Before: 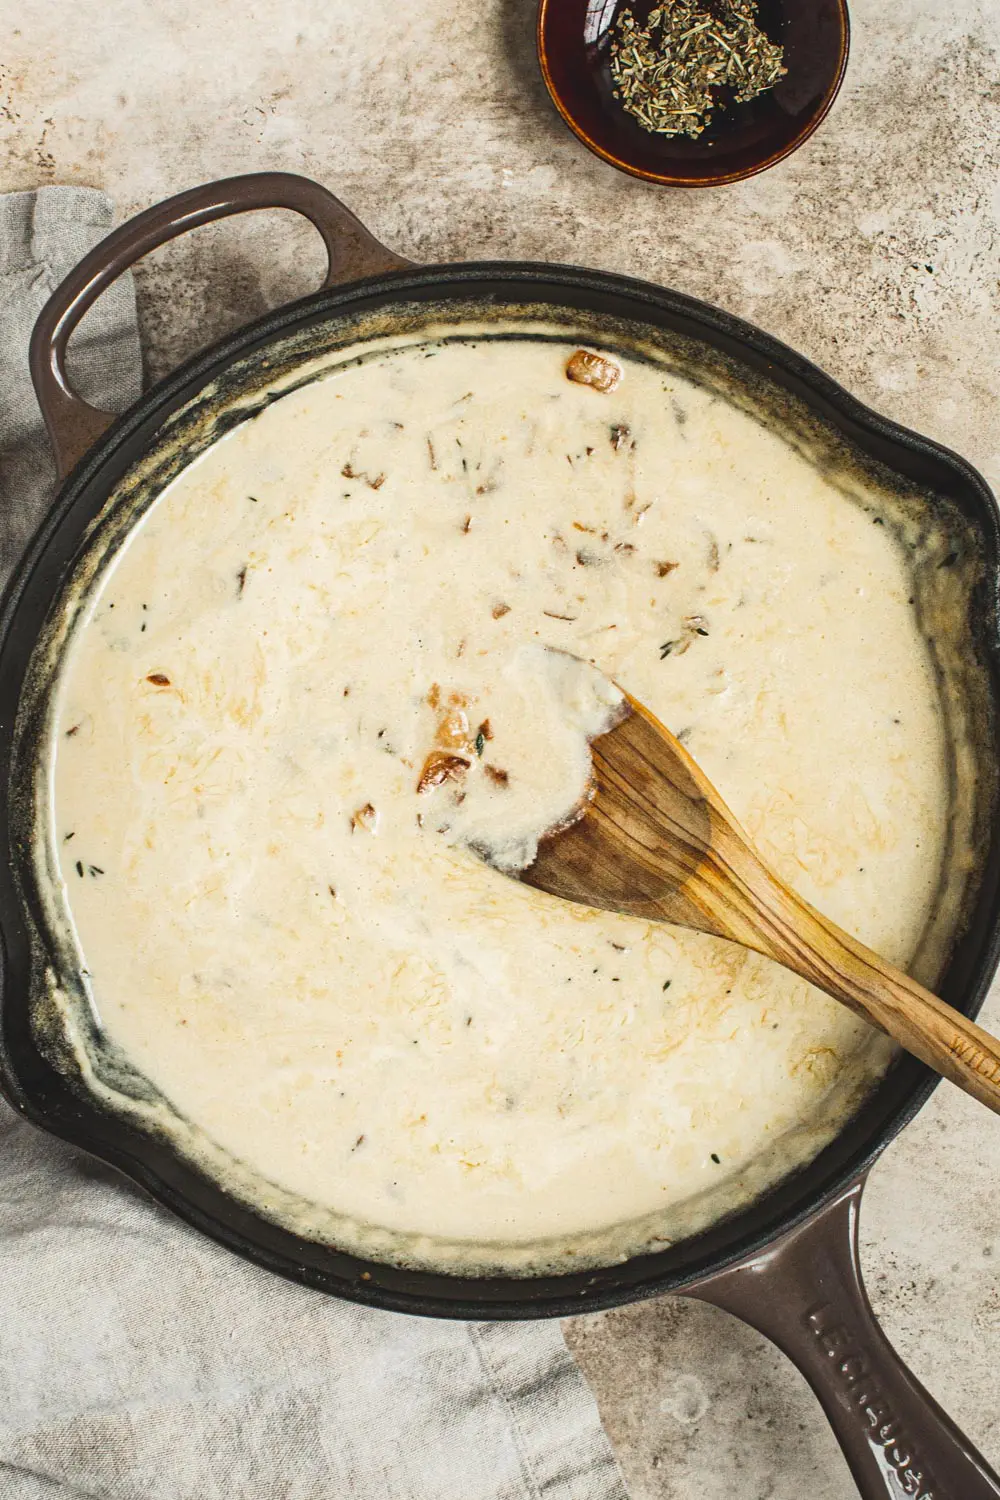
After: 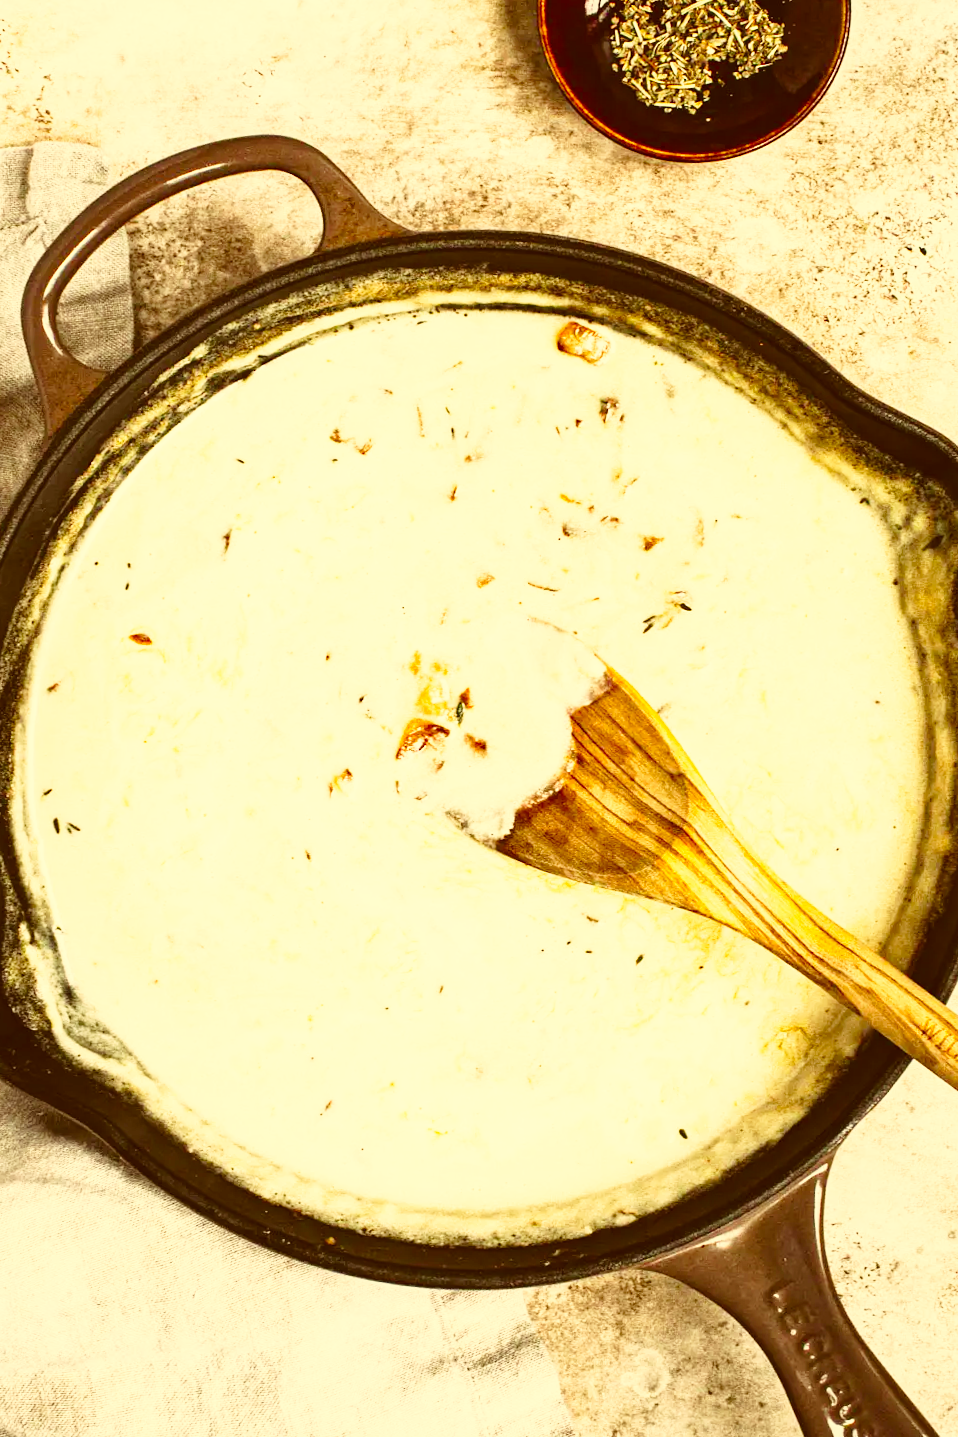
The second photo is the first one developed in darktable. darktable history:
crop and rotate: angle -1.69°
base curve: curves: ch0 [(0, 0) (0.026, 0.03) (0.109, 0.232) (0.351, 0.748) (0.669, 0.968) (1, 1)], preserve colors none
color correction: highlights a* 1.12, highlights b* 24.26, shadows a* 15.58, shadows b* 24.26
